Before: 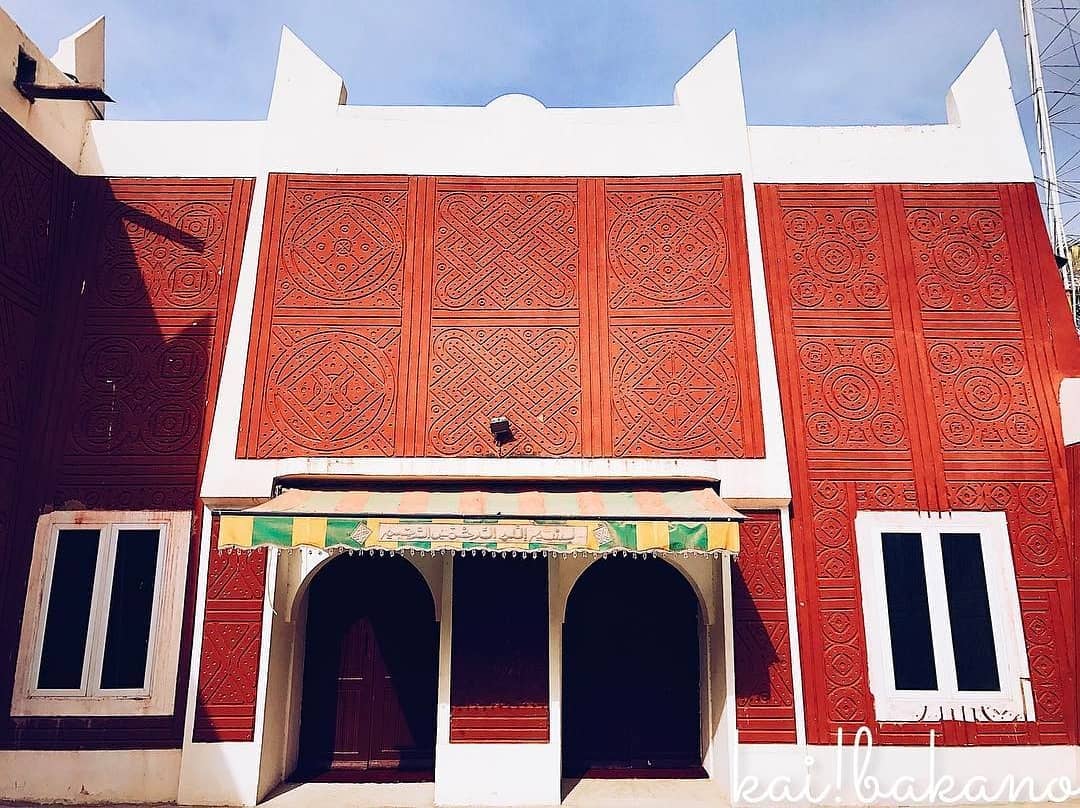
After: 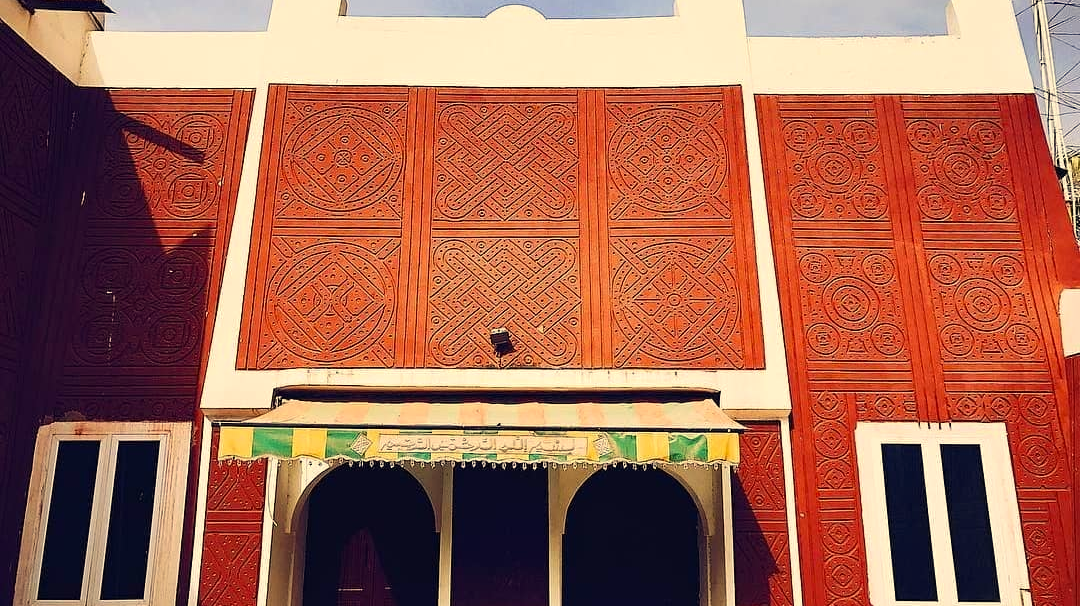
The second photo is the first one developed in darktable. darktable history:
color correction: highlights a* 2.72, highlights b* 22.8
crop: top 11.038%, bottom 13.962%
